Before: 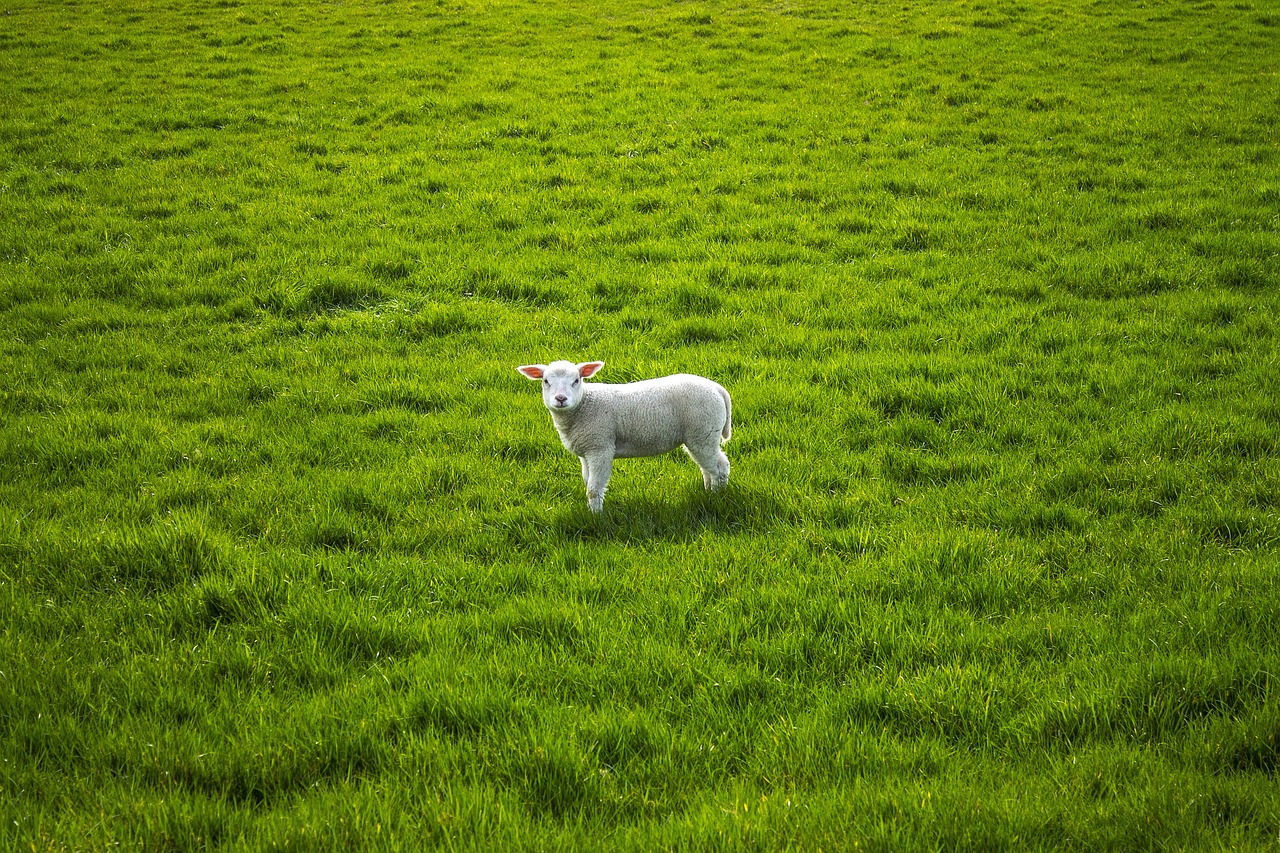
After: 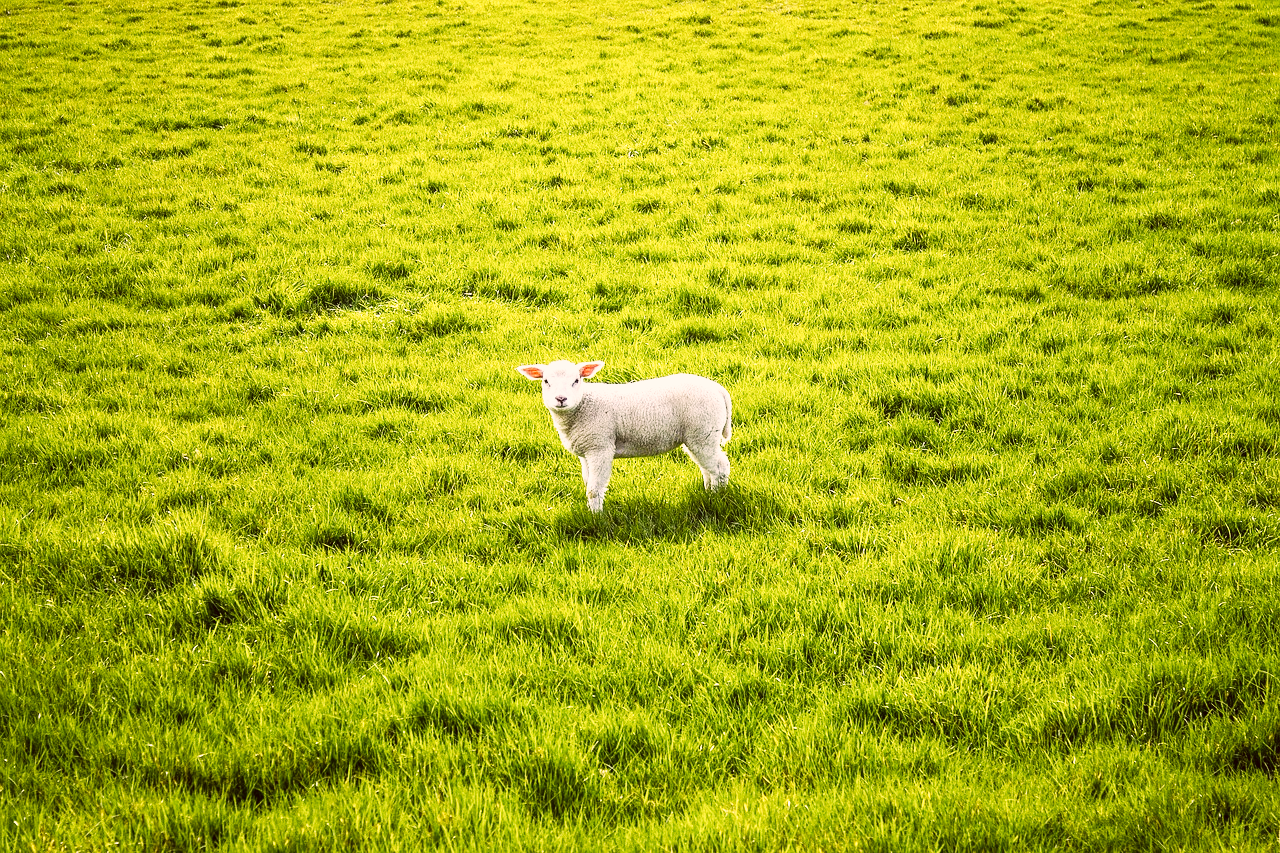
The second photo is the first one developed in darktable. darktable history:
color correction: highlights a* 10.19, highlights b* 9.67, shadows a* 8.4, shadows b* 8.57, saturation 0.796
base curve: curves: ch0 [(0, 0) (0.007, 0.004) (0.027, 0.03) (0.046, 0.07) (0.207, 0.54) (0.442, 0.872) (0.673, 0.972) (1, 1)], preserve colors none
